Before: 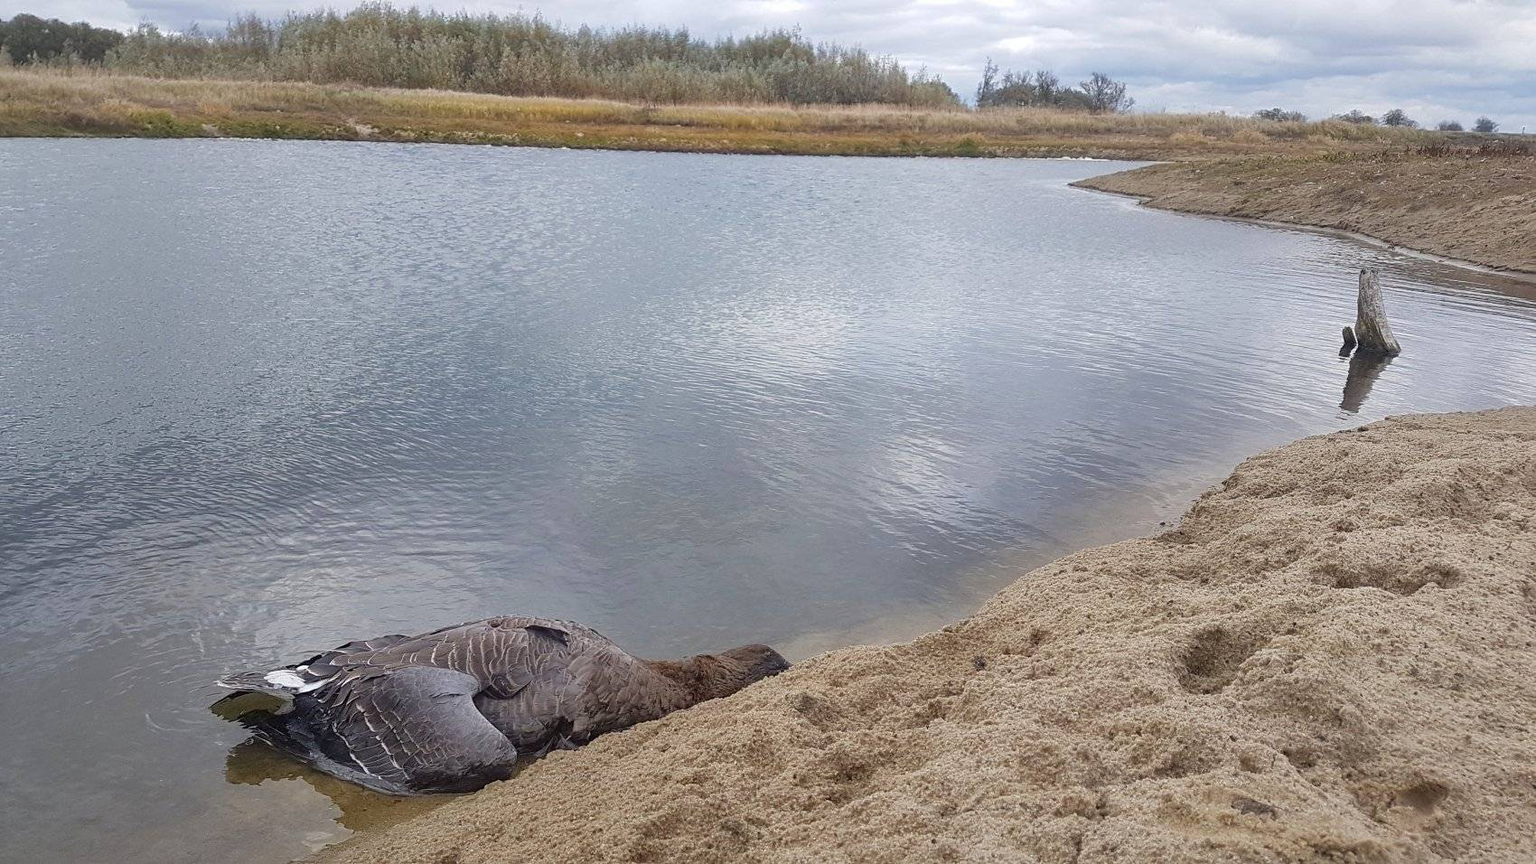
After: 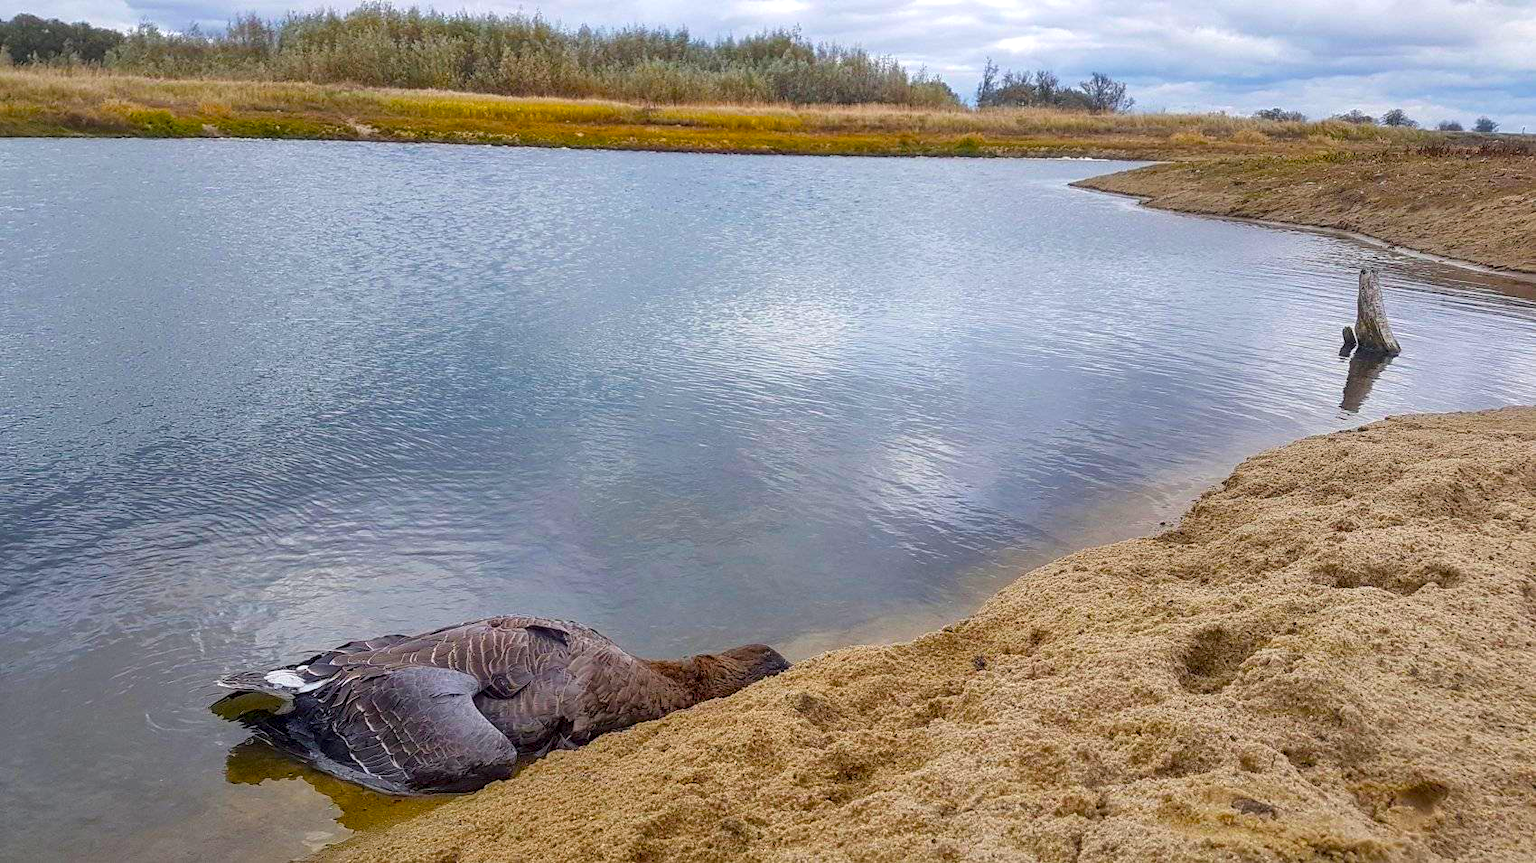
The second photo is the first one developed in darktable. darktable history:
color balance rgb: perceptual saturation grading › global saturation 100%
local contrast: detail 130%
